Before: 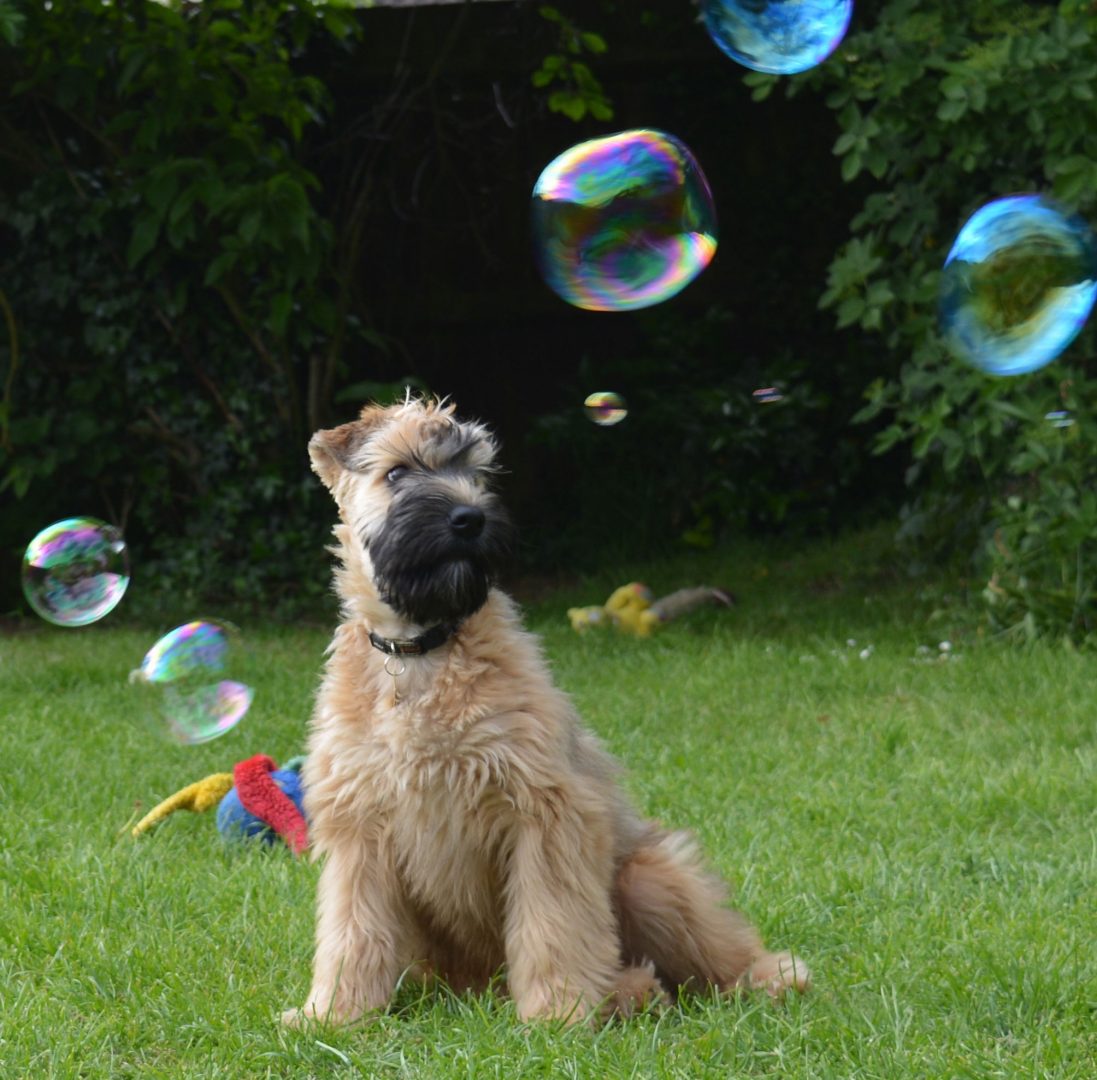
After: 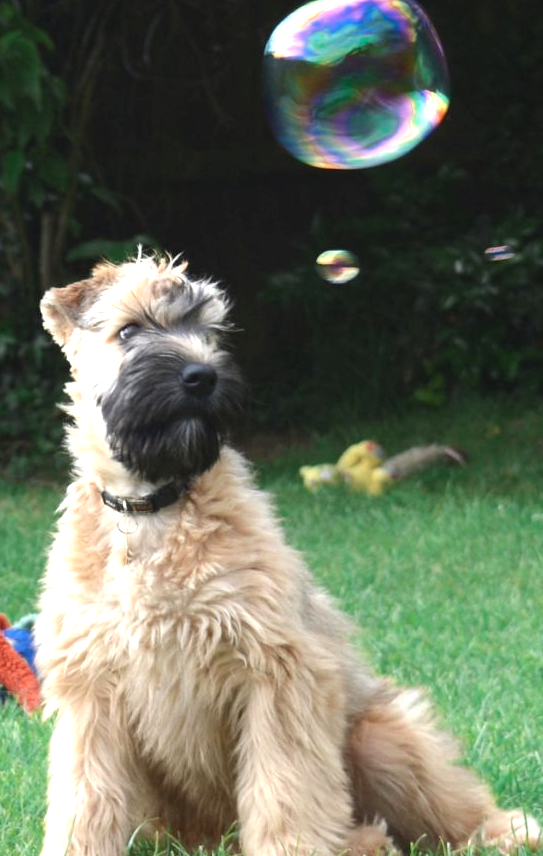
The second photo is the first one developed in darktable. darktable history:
exposure: exposure 1.165 EV, compensate exposure bias true, compensate highlight preservation false
crop and rotate: angle 0.018°, left 24.431%, top 13.16%, right 25.986%, bottom 7.538%
color zones: curves: ch0 [(0, 0.5) (0.125, 0.4) (0.25, 0.5) (0.375, 0.4) (0.5, 0.4) (0.625, 0.35) (0.75, 0.35) (0.875, 0.5)]; ch1 [(0, 0.35) (0.125, 0.45) (0.25, 0.35) (0.375, 0.35) (0.5, 0.35) (0.625, 0.35) (0.75, 0.45) (0.875, 0.35)]; ch2 [(0, 0.6) (0.125, 0.5) (0.25, 0.5) (0.375, 0.6) (0.5, 0.6) (0.625, 0.5) (0.75, 0.5) (0.875, 0.5)]
